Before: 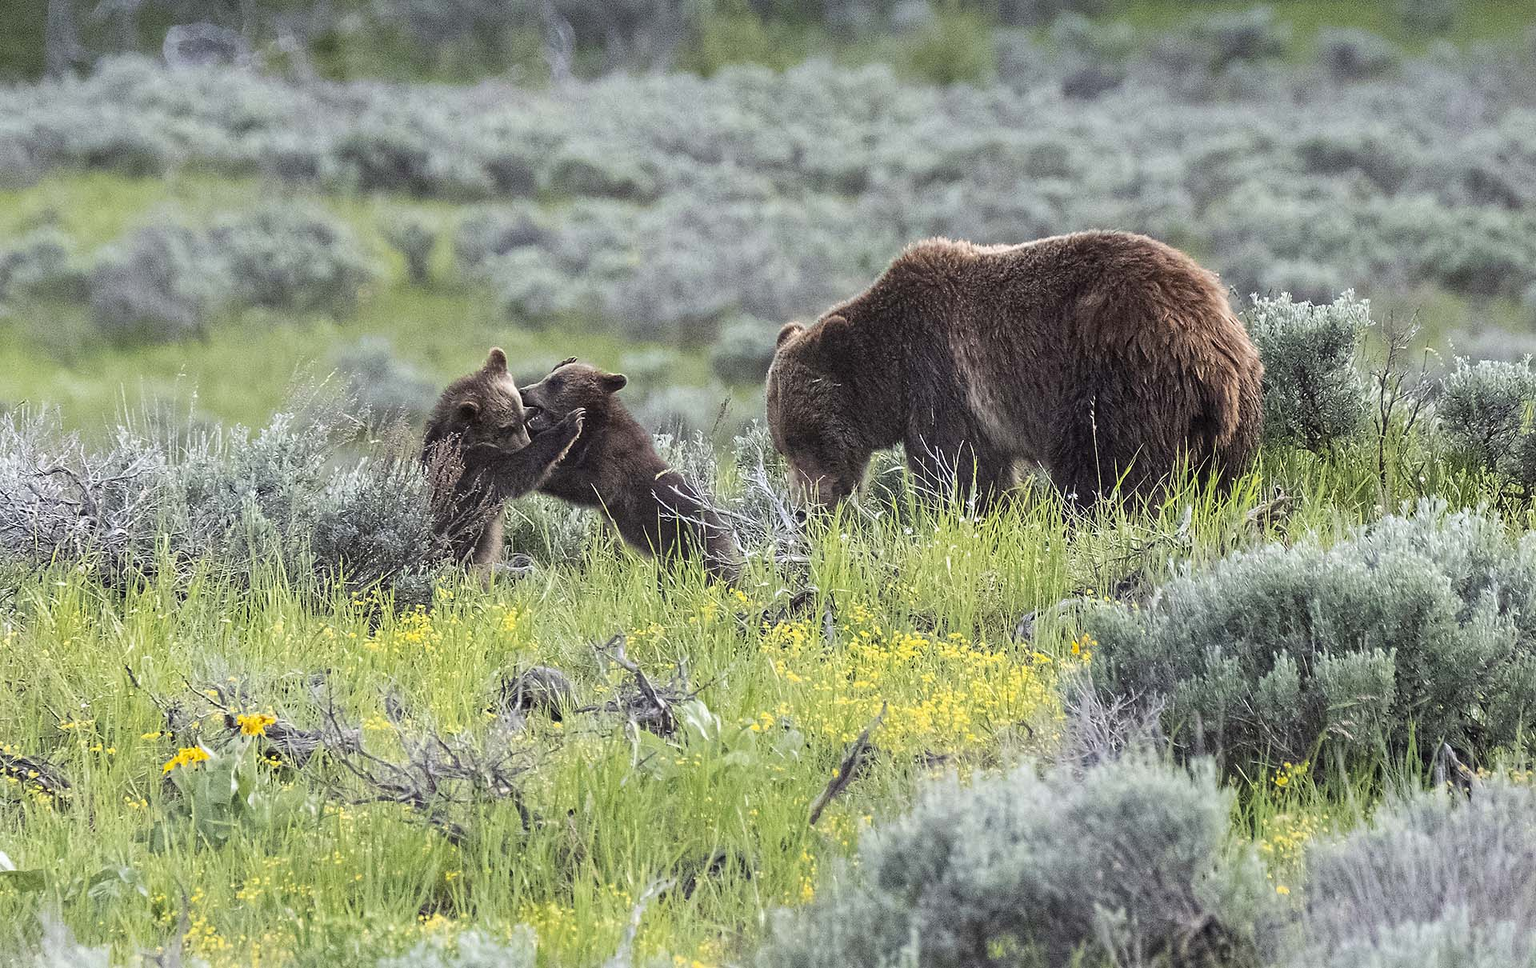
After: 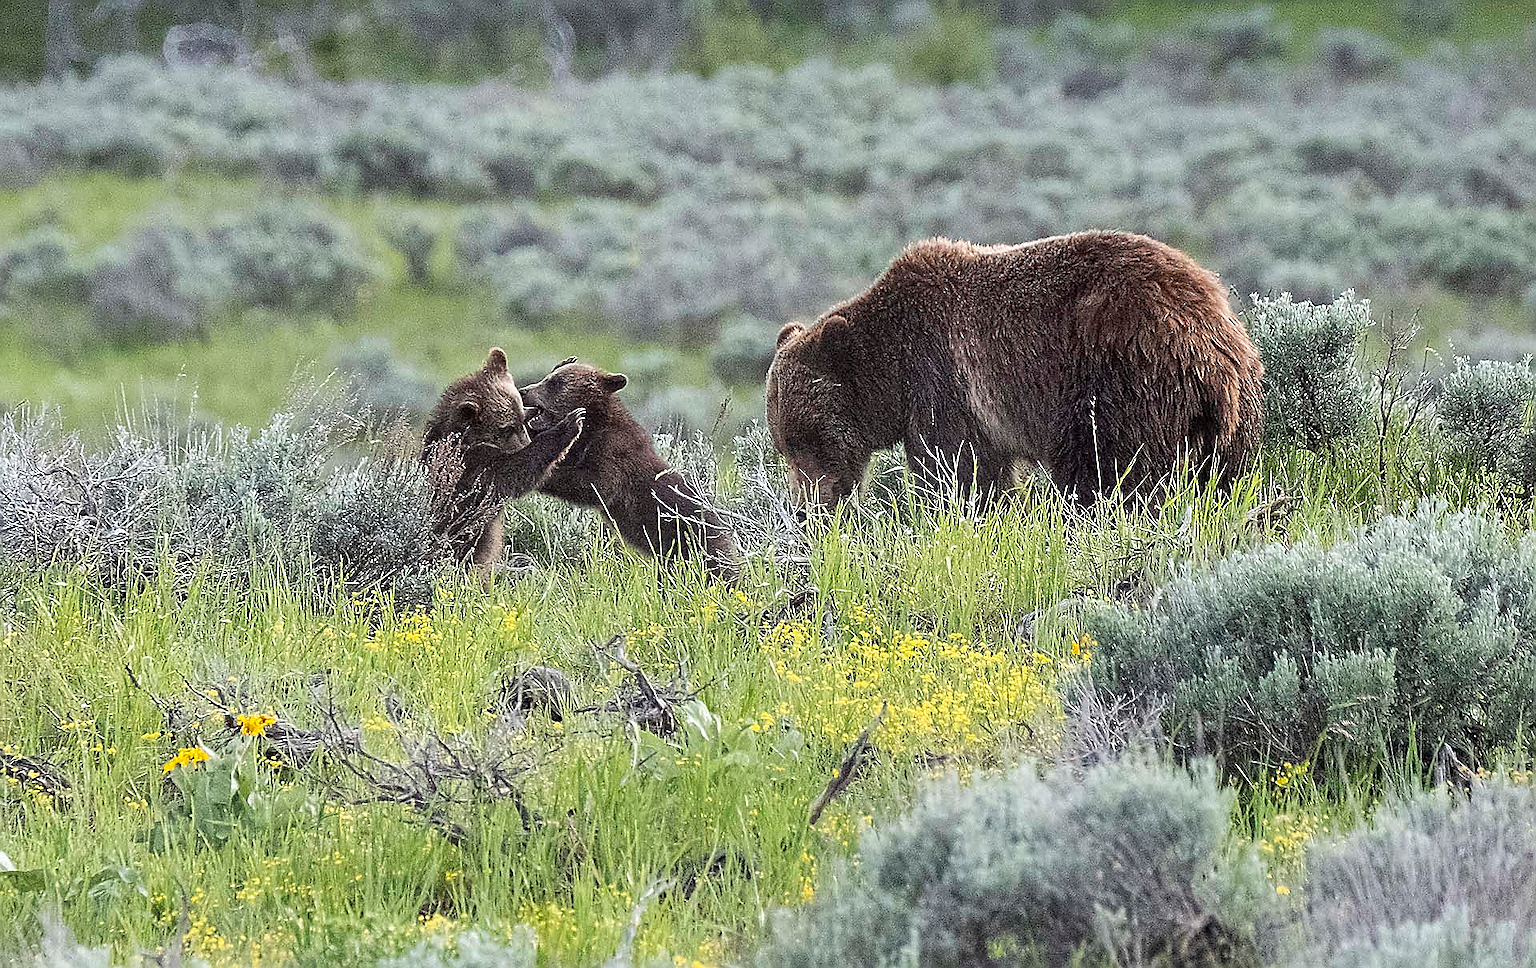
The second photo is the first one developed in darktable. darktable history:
sharpen: radius 1.349, amount 1.237, threshold 0.77
shadows and highlights: radius 127.92, shadows 30.29, highlights -31.06, highlights color adjustment 78.87%, low approximation 0.01, soften with gaussian
